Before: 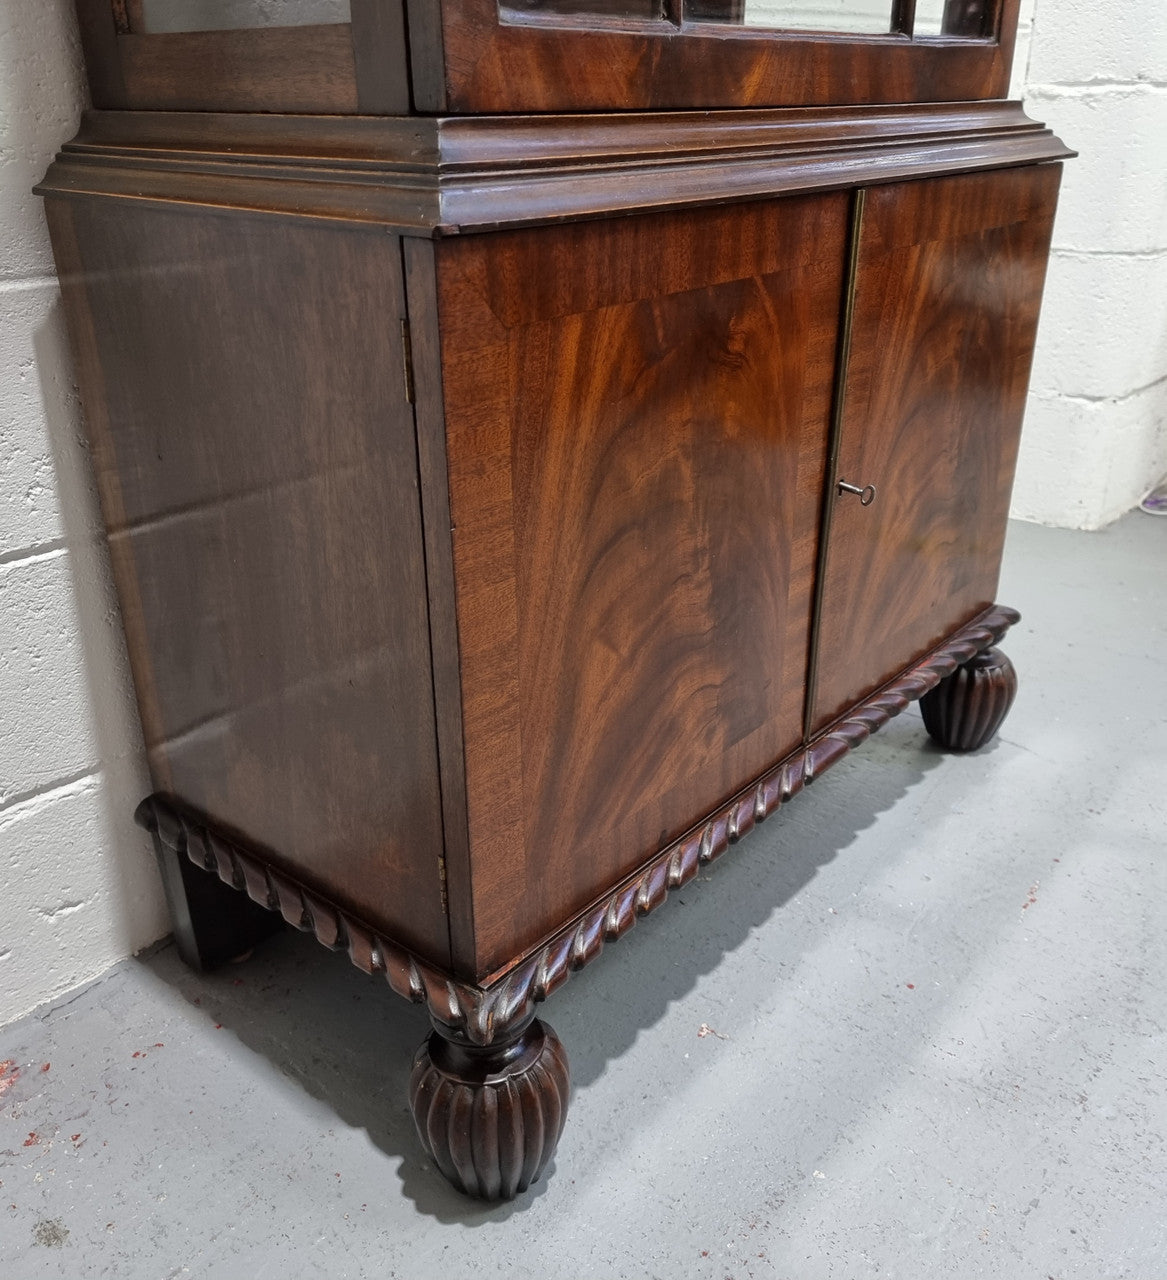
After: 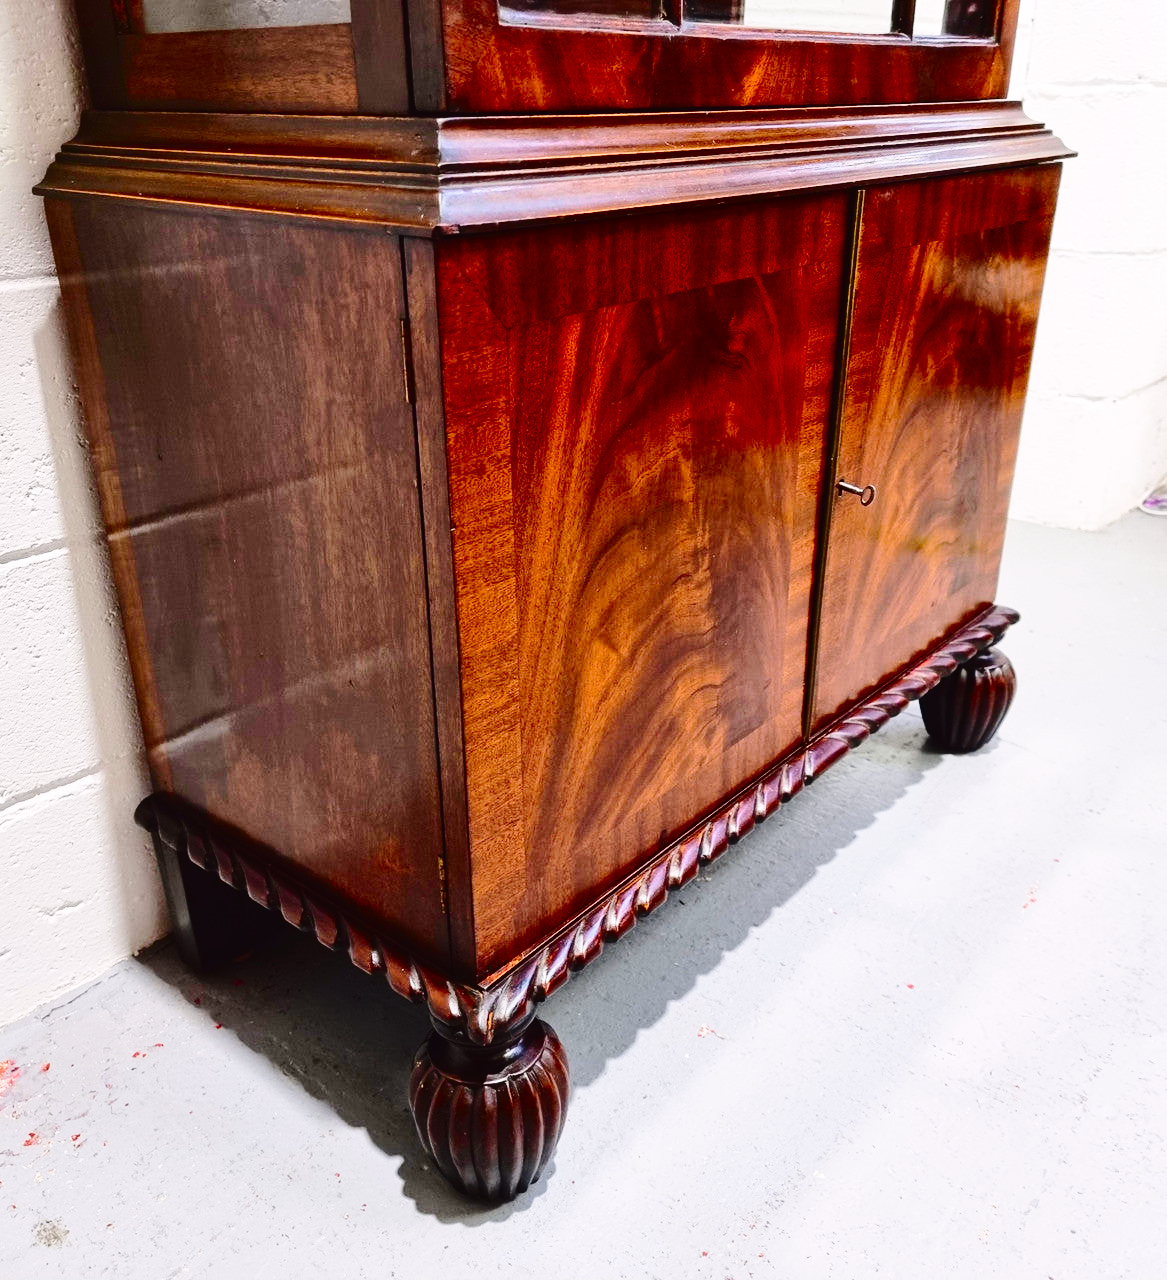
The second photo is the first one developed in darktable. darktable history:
contrast brightness saturation: contrast 0.07, brightness -0.14, saturation 0.11
tone curve: curves: ch0 [(0, 0.023) (0.103, 0.087) (0.295, 0.297) (0.445, 0.531) (0.553, 0.665) (0.735, 0.843) (0.994, 1)]; ch1 [(0, 0) (0.414, 0.395) (0.447, 0.447) (0.485, 0.495) (0.512, 0.523) (0.542, 0.581) (0.581, 0.632) (0.646, 0.715) (1, 1)]; ch2 [(0, 0) (0.369, 0.388) (0.449, 0.431) (0.478, 0.471) (0.516, 0.517) (0.579, 0.624) (0.674, 0.775) (1, 1)], color space Lab, independent channels, preserve colors none
base curve: curves: ch0 [(0, 0) (0.028, 0.03) (0.121, 0.232) (0.46, 0.748) (0.859, 0.968) (1, 1)], preserve colors none
